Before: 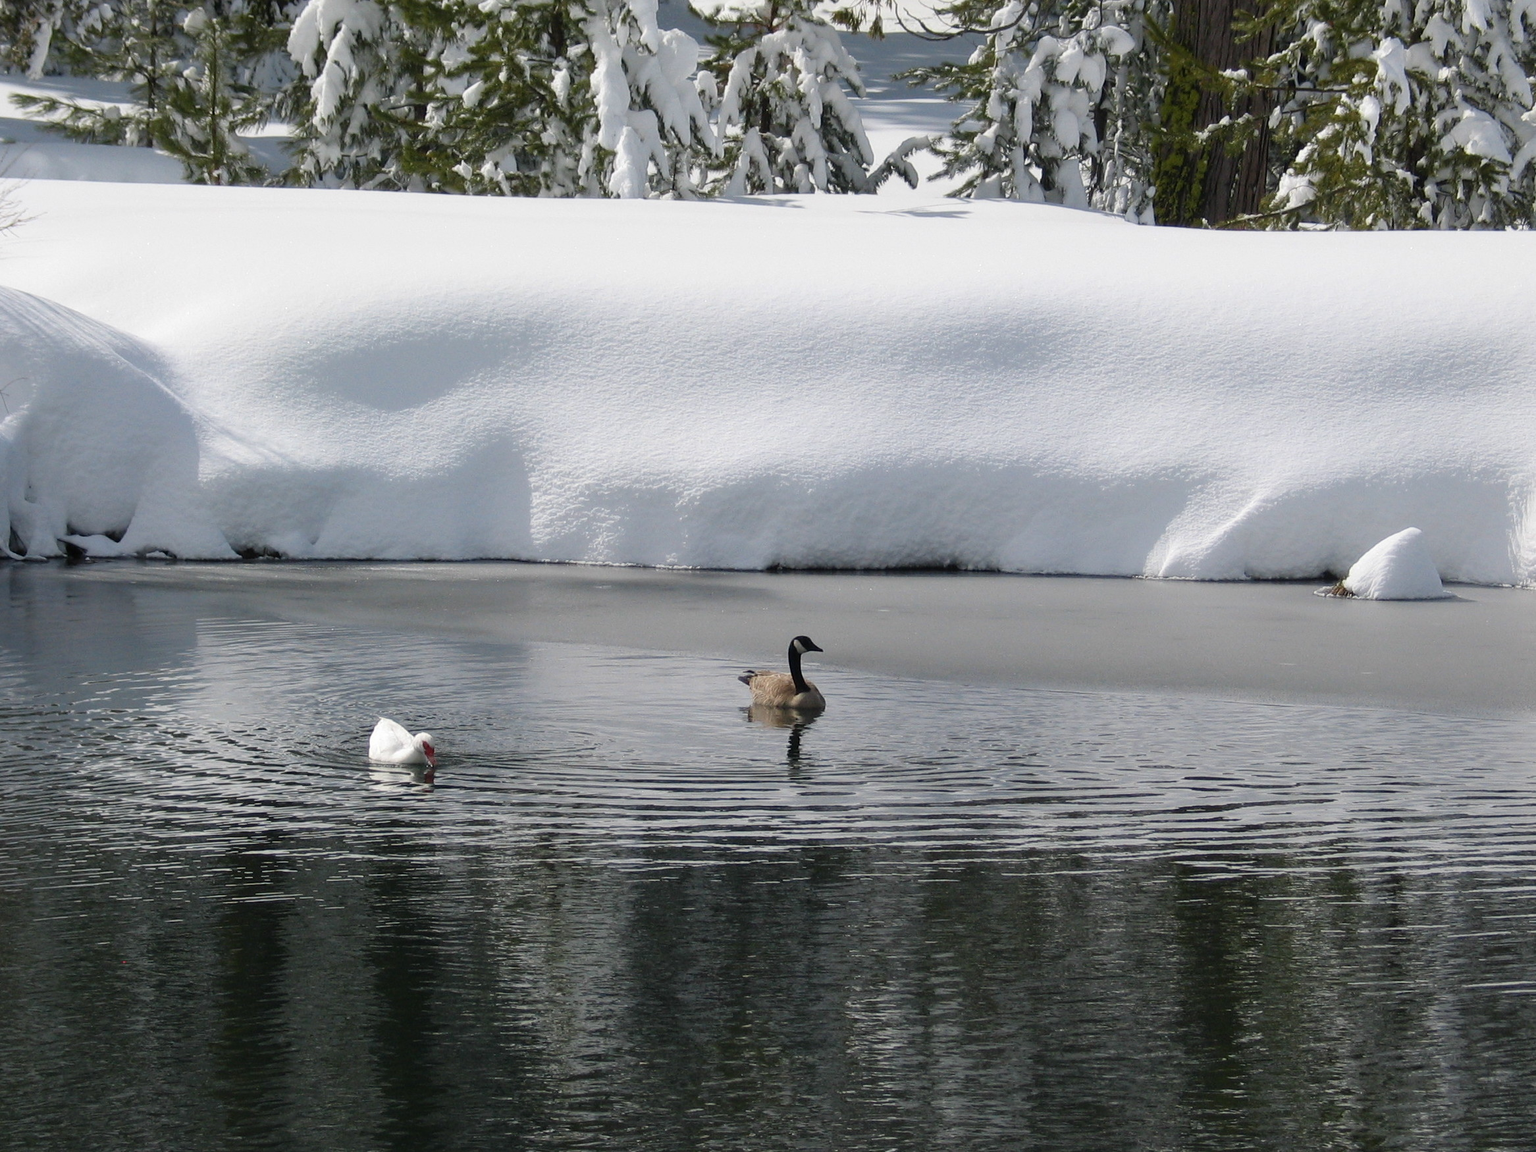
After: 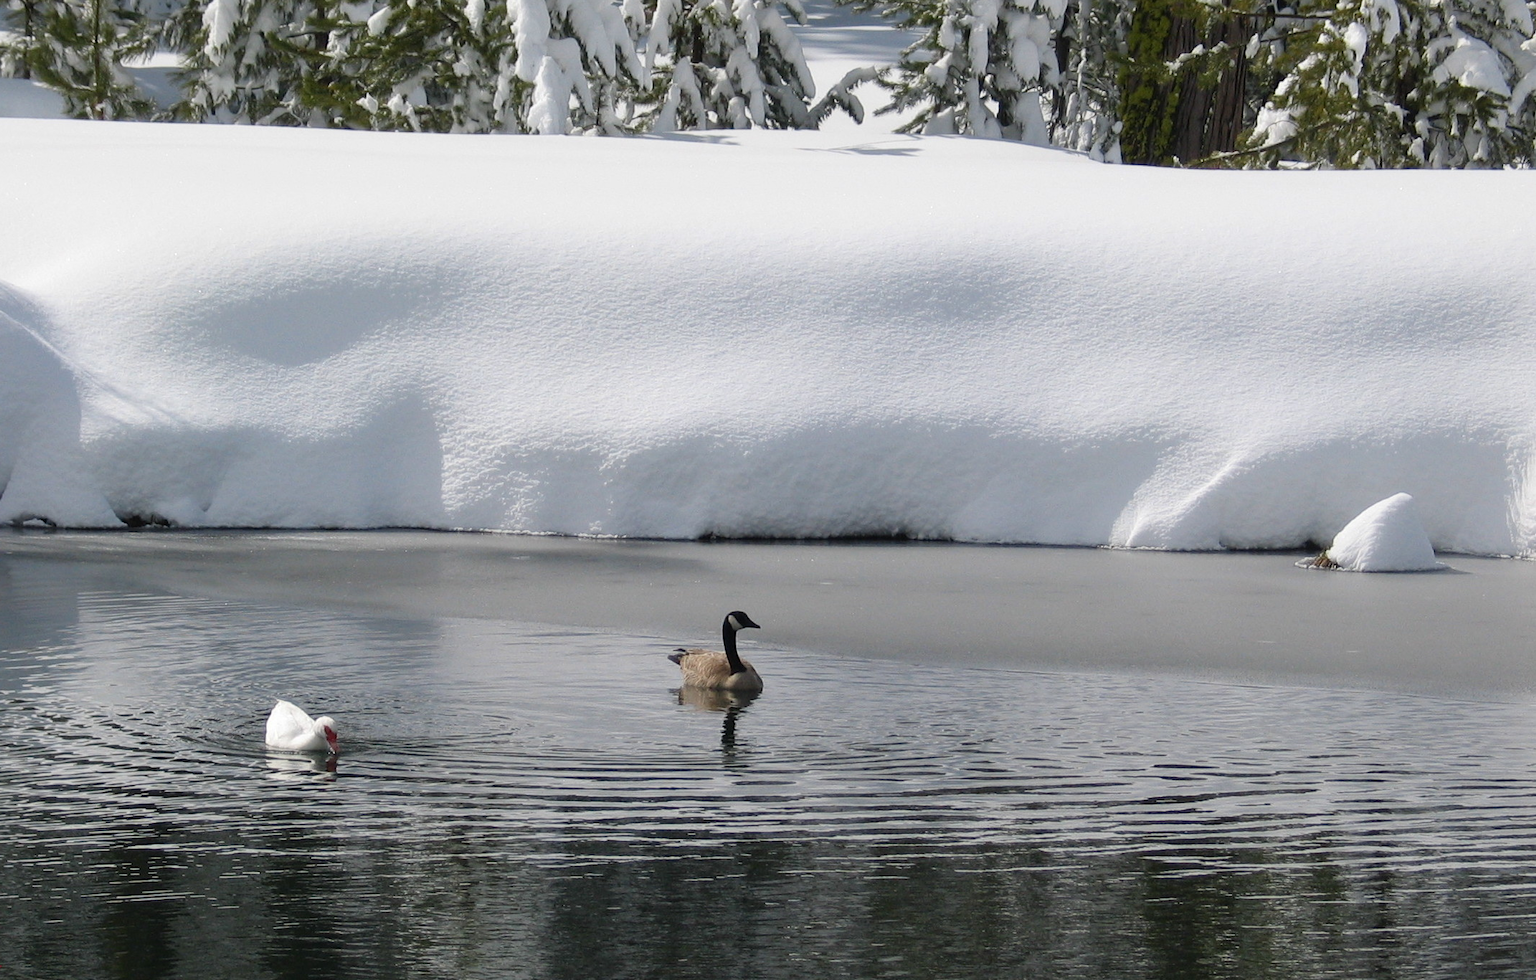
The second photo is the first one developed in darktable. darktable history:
crop: left 8.172%, top 6.526%, bottom 15.292%
